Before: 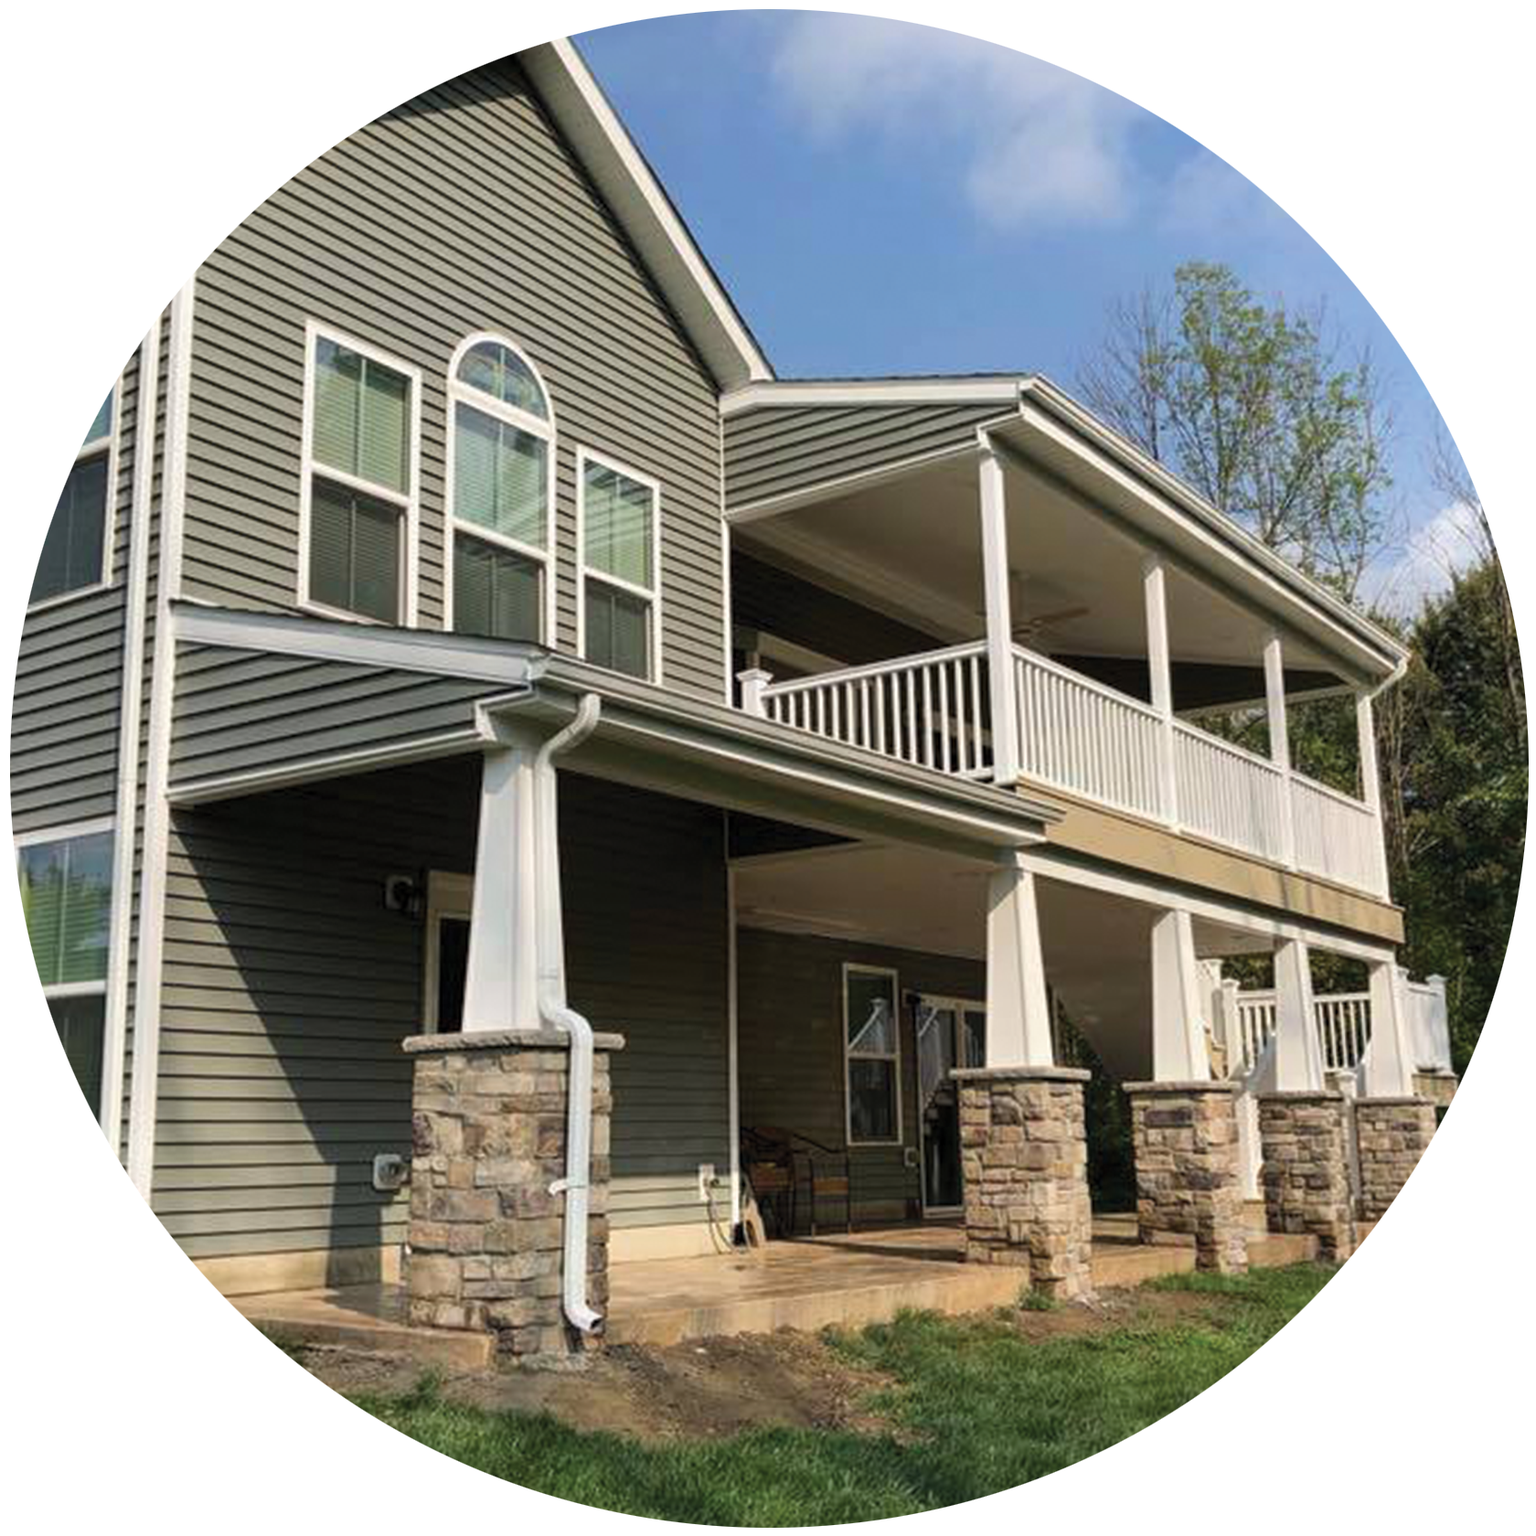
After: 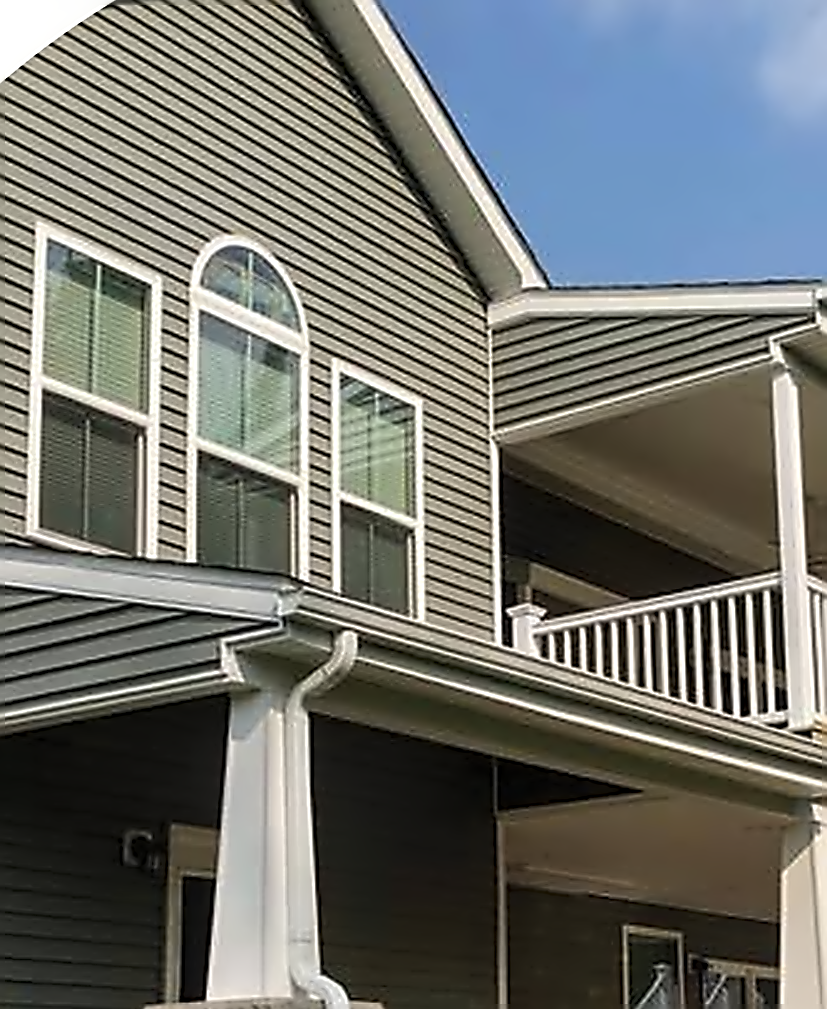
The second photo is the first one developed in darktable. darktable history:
sharpen: amount 2
local contrast: on, module defaults
contrast equalizer: octaves 7, y [[0.5 ×6], [0.5 ×6], [0.5 ×6], [0, 0.033, 0.067, 0.1, 0.133, 0.167], [0, 0.05, 0.1, 0.15, 0.2, 0.25]]
crop: left 17.835%, top 7.675%, right 32.881%, bottom 32.213%
